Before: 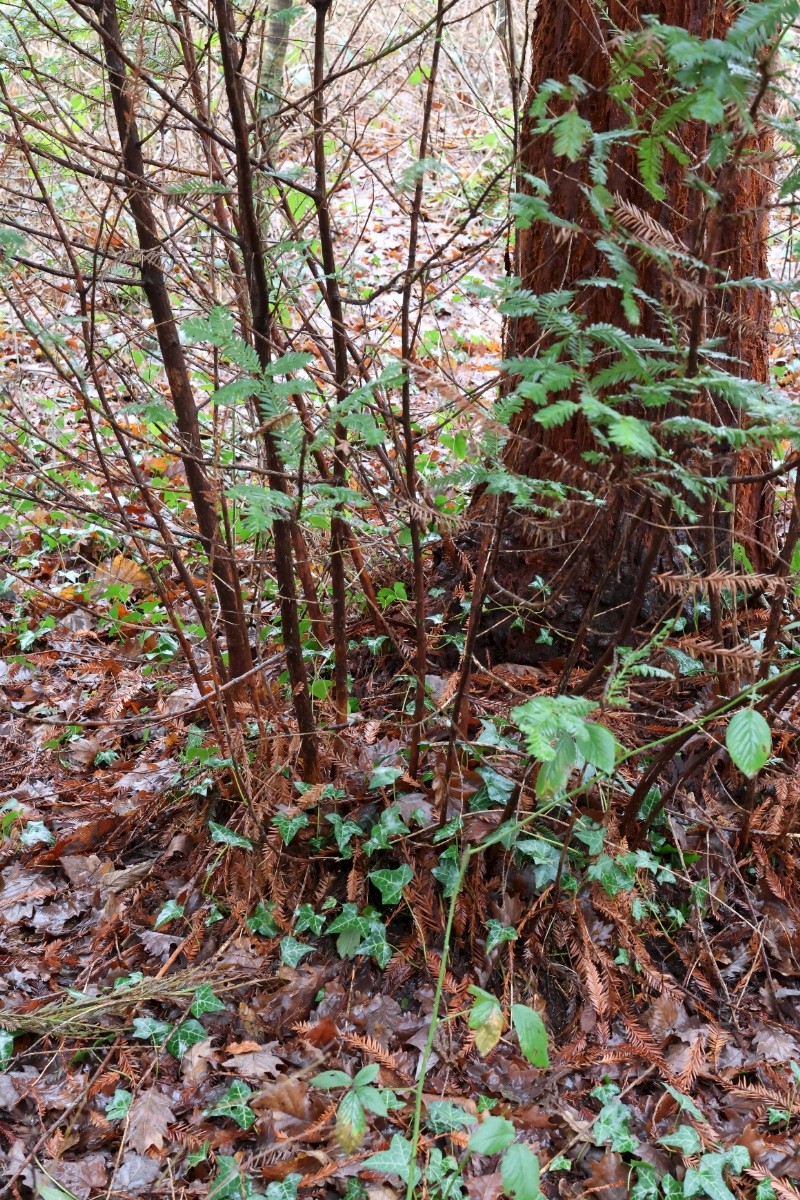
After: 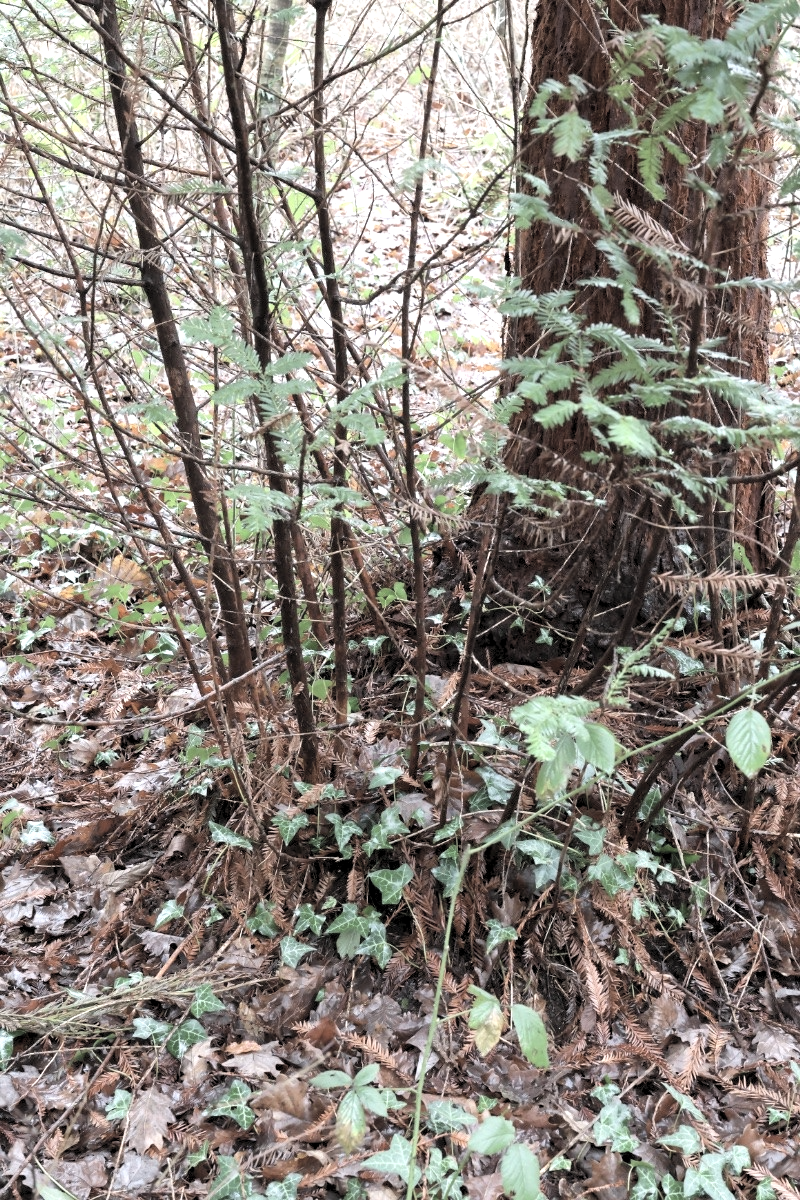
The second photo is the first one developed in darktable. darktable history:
contrast brightness saturation: brightness 0.189, saturation -0.489
levels: levels [0.052, 0.496, 0.908]
